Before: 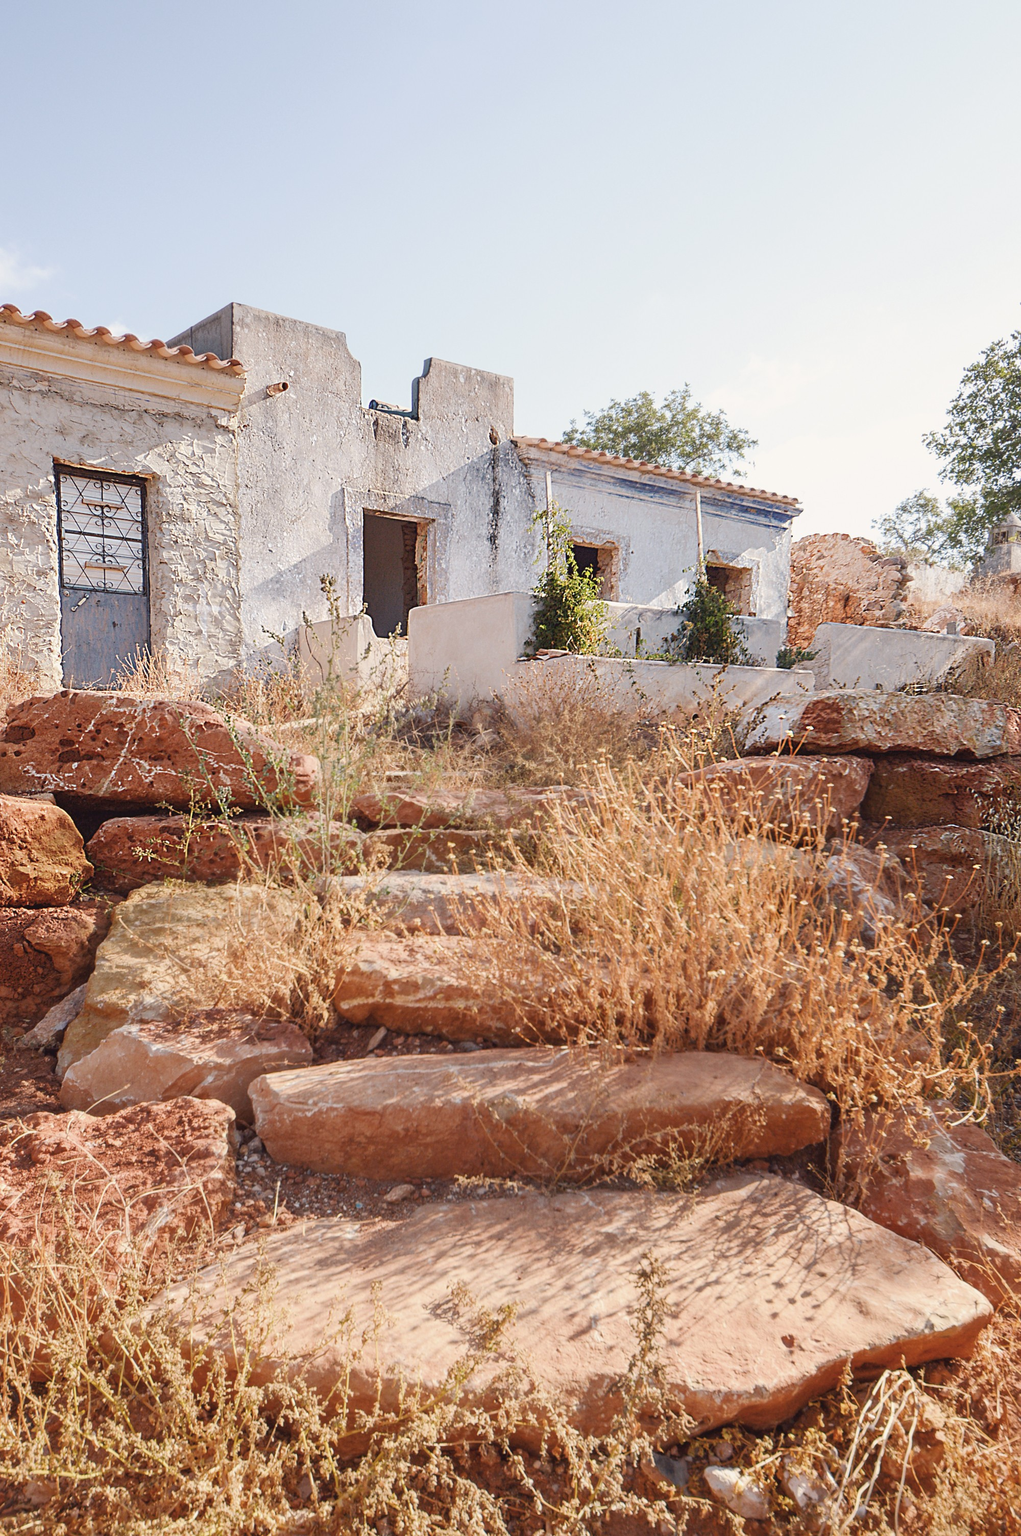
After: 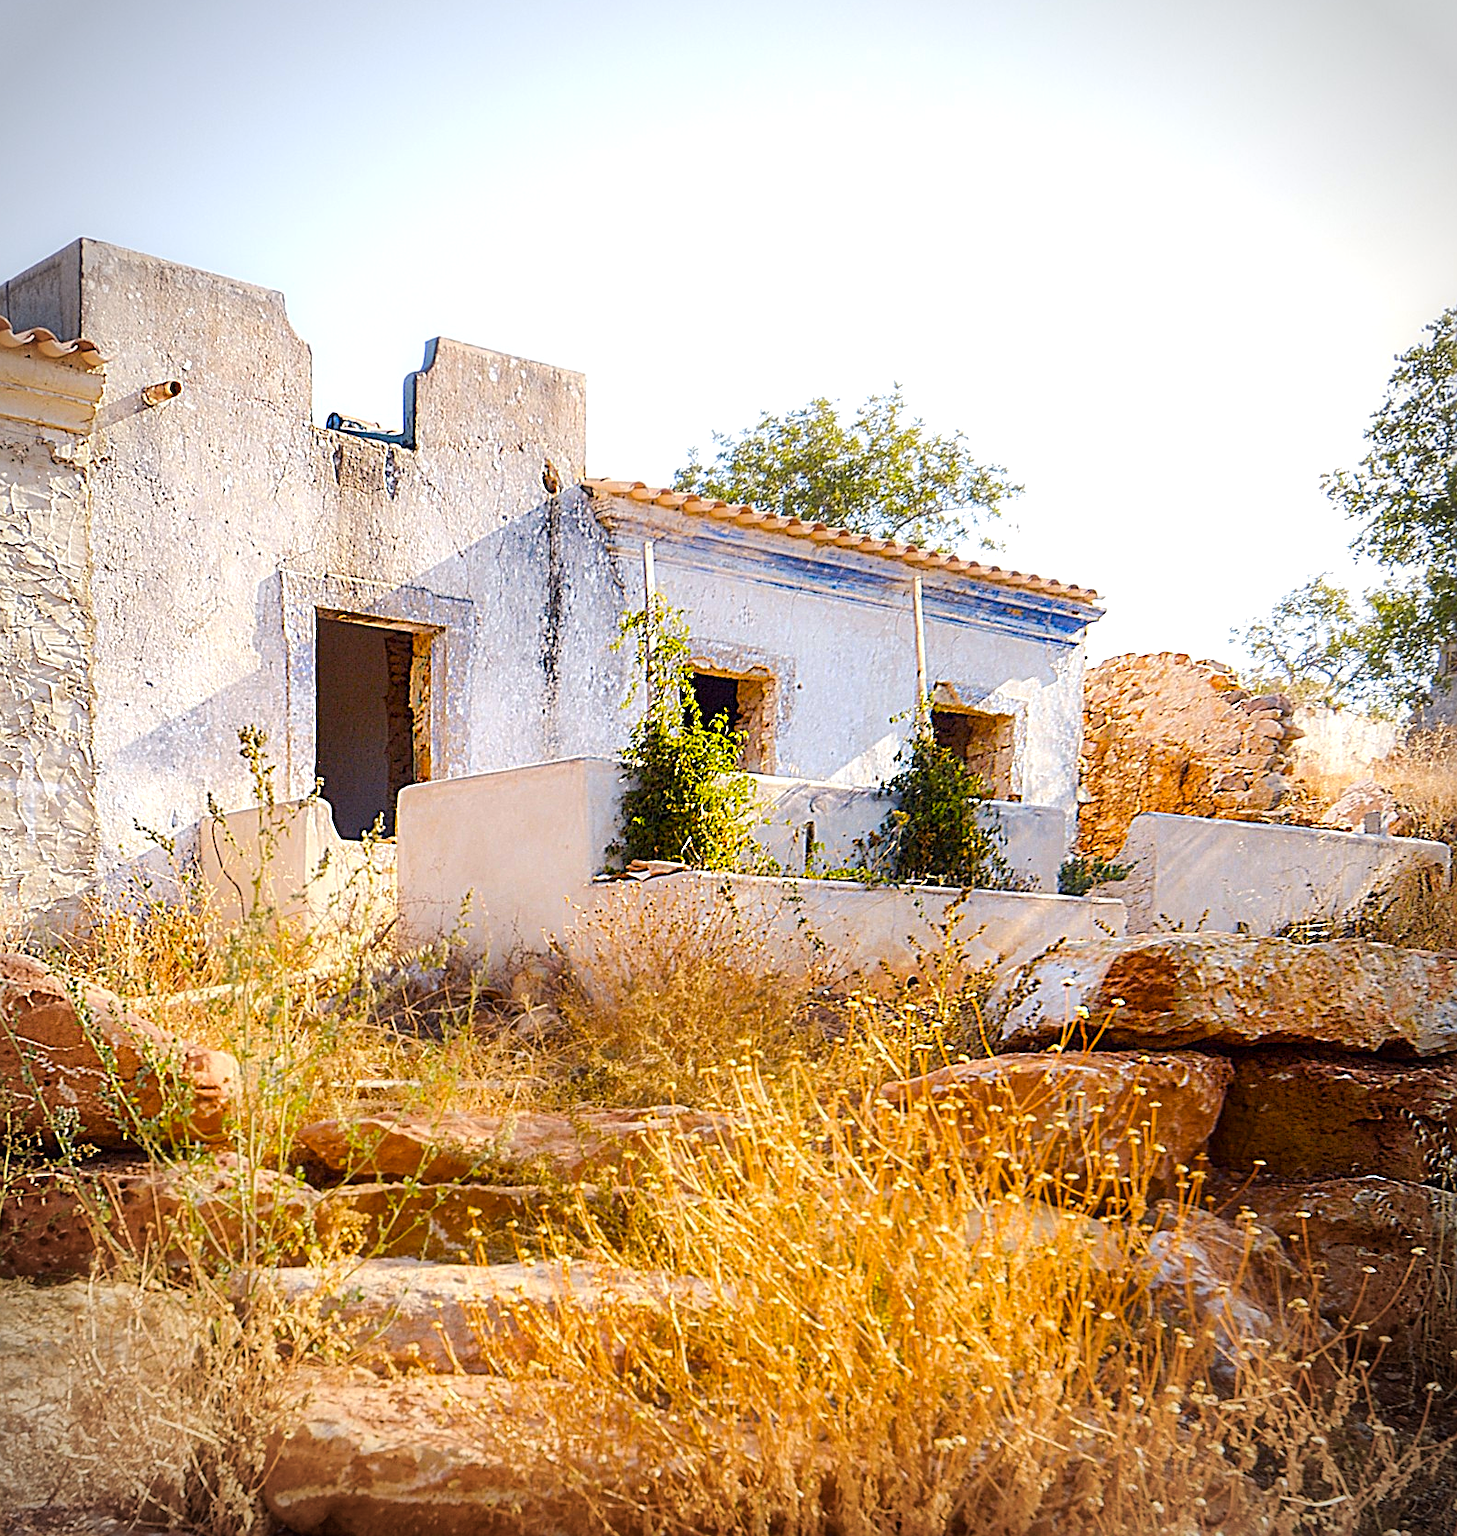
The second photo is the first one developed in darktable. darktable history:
crop: left 18.38%, top 11.092%, right 2.134%, bottom 33.217%
contrast equalizer: y [[0.5, 0.496, 0.435, 0.435, 0.496, 0.5], [0.5 ×6], [0.5 ×6], [0 ×6], [0 ×6]]
color balance rgb: perceptual saturation grading › global saturation 25%, perceptual brilliance grading › mid-tones 10%, perceptual brilliance grading › shadows 15%, global vibrance 20%
vignetting: on, module defaults
color balance: lift [0.991, 1, 1, 1], gamma [0.996, 1, 1, 1], input saturation 98.52%, contrast 20.34%, output saturation 103.72%
color contrast: green-magenta contrast 0.8, blue-yellow contrast 1.1, unbound 0
sharpen: on, module defaults
